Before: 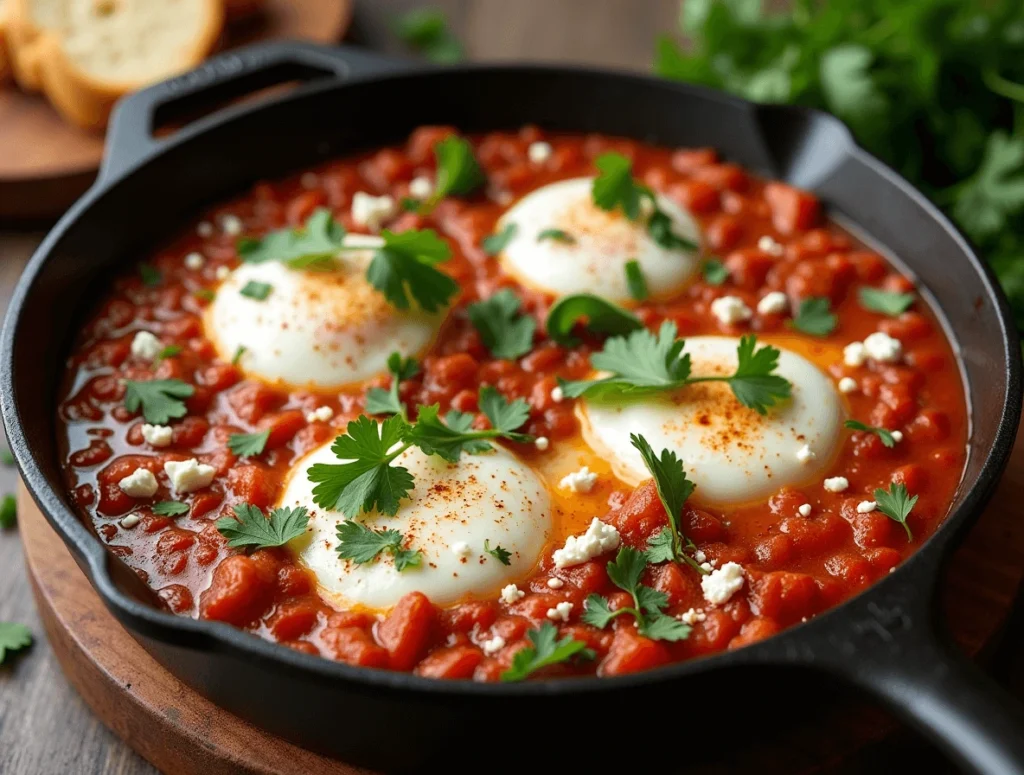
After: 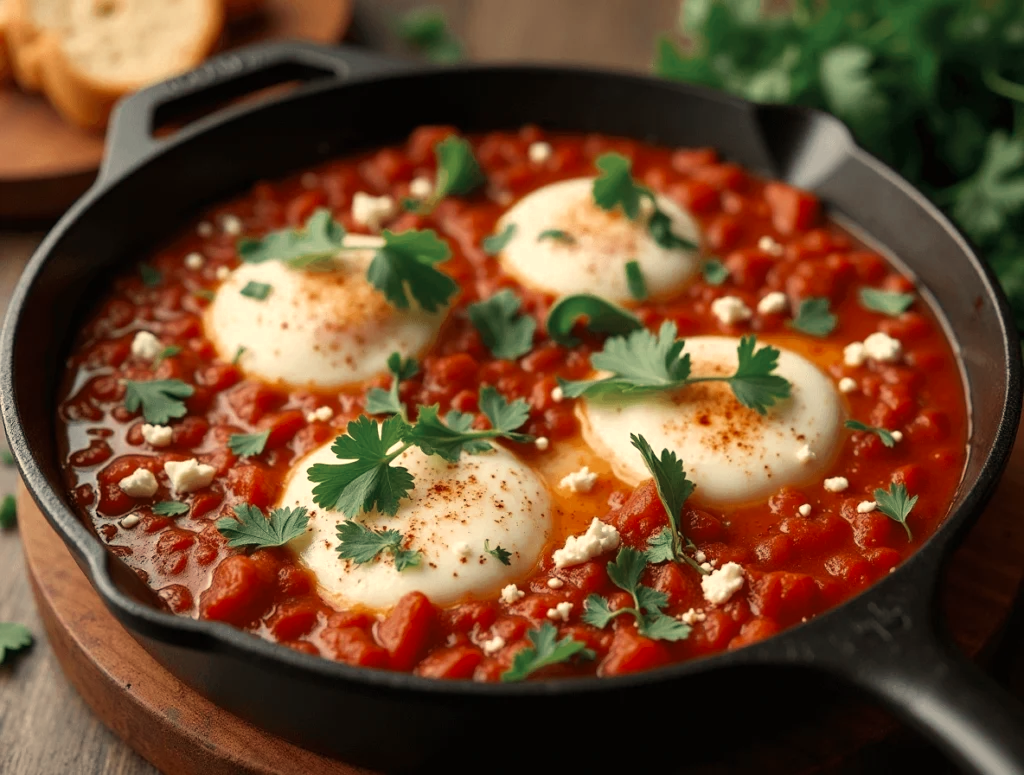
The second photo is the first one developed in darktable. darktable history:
color zones: curves: ch0 [(0, 0.5) (0.125, 0.4) (0.25, 0.5) (0.375, 0.4) (0.5, 0.4) (0.625, 0.35) (0.75, 0.35) (0.875, 0.5)]; ch1 [(0, 0.35) (0.125, 0.45) (0.25, 0.35) (0.375, 0.35) (0.5, 0.35) (0.625, 0.35) (0.75, 0.45) (0.875, 0.35)]; ch2 [(0, 0.6) (0.125, 0.5) (0.25, 0.5) (0.375, 0.6) (0.5, 0.6) (0.625, 0.5) (0.75, 0.5) (0.875, 0.5)]
white balance: red 1.138, green 0.996, blue 0.812
